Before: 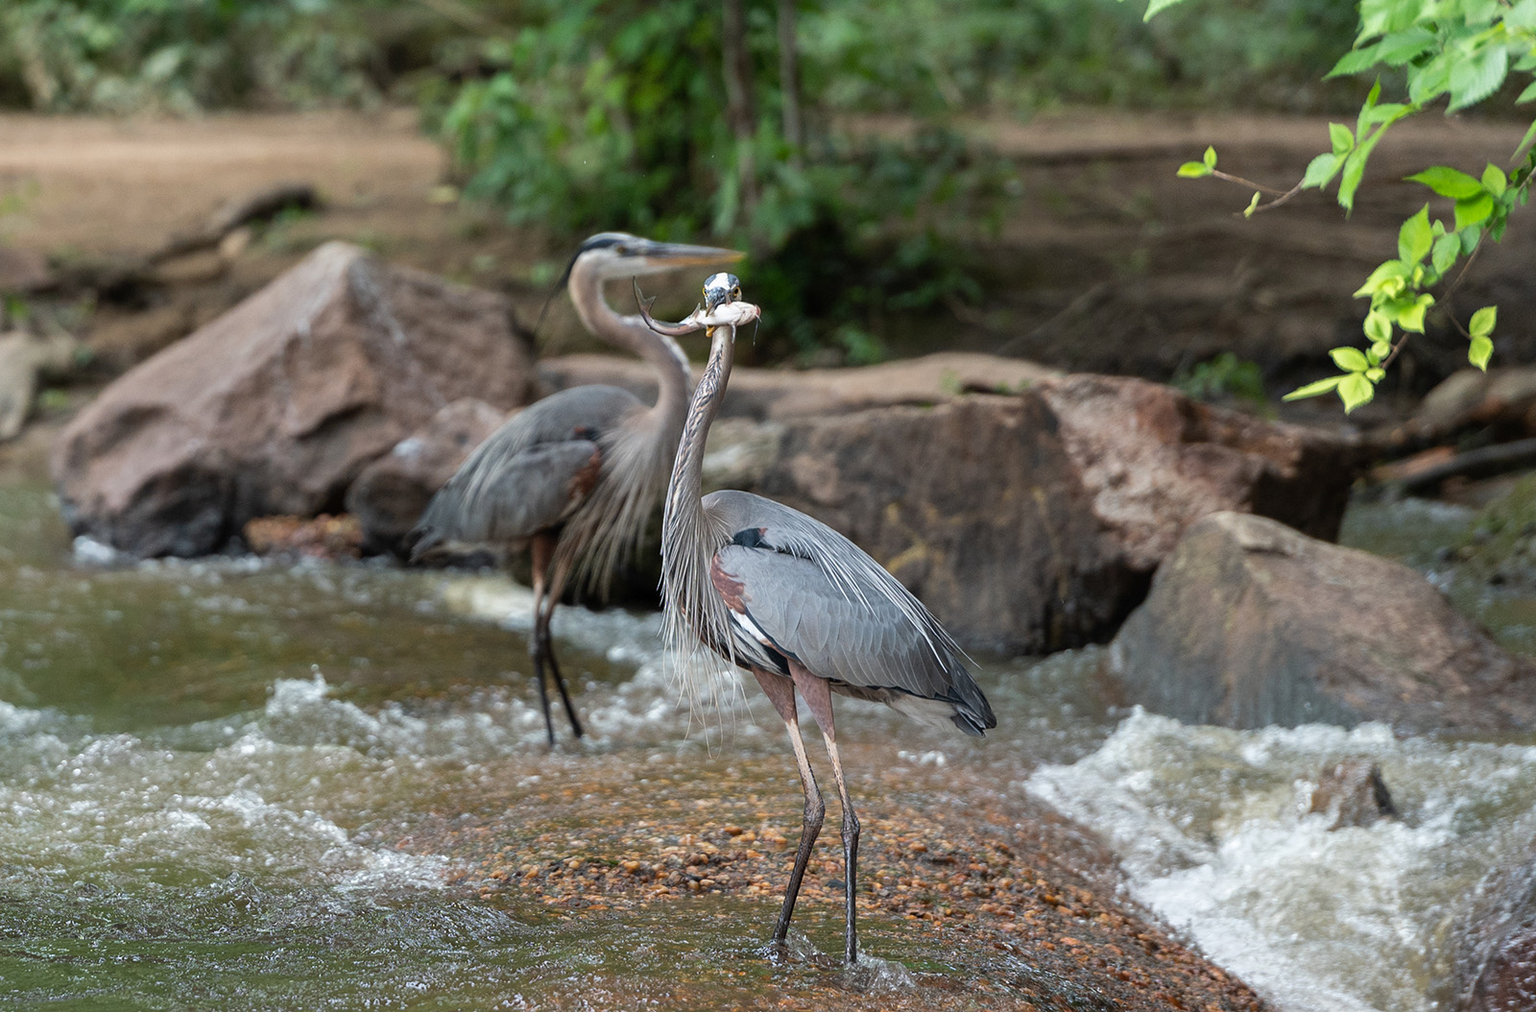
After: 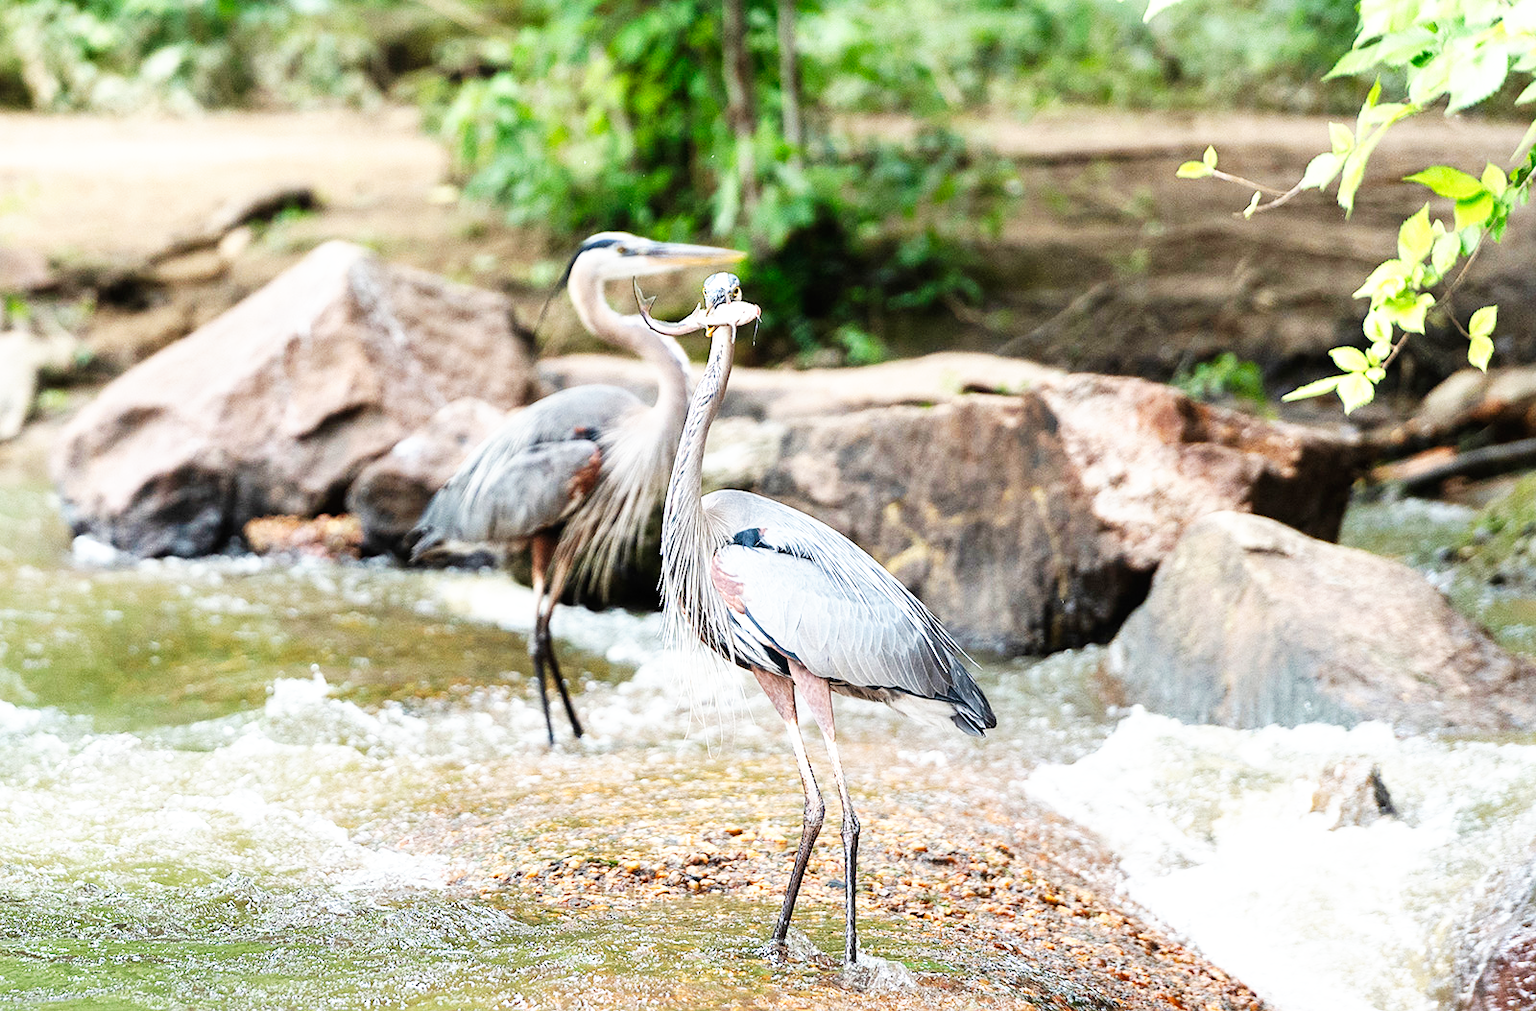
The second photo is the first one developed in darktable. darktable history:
exposure: black level correction 0, exposure 0.703 EV, compensate highlight preservation false
sharpen: amount 0.202
base curve: curves: ch0 [(0, 0) (0.007, 0.004) (0.027, 0.03) (0.046, 0.07) (0.207, 0.54) (0.442, 0.872) (0.673, 0.972) (1, 1)], preserve colors none
